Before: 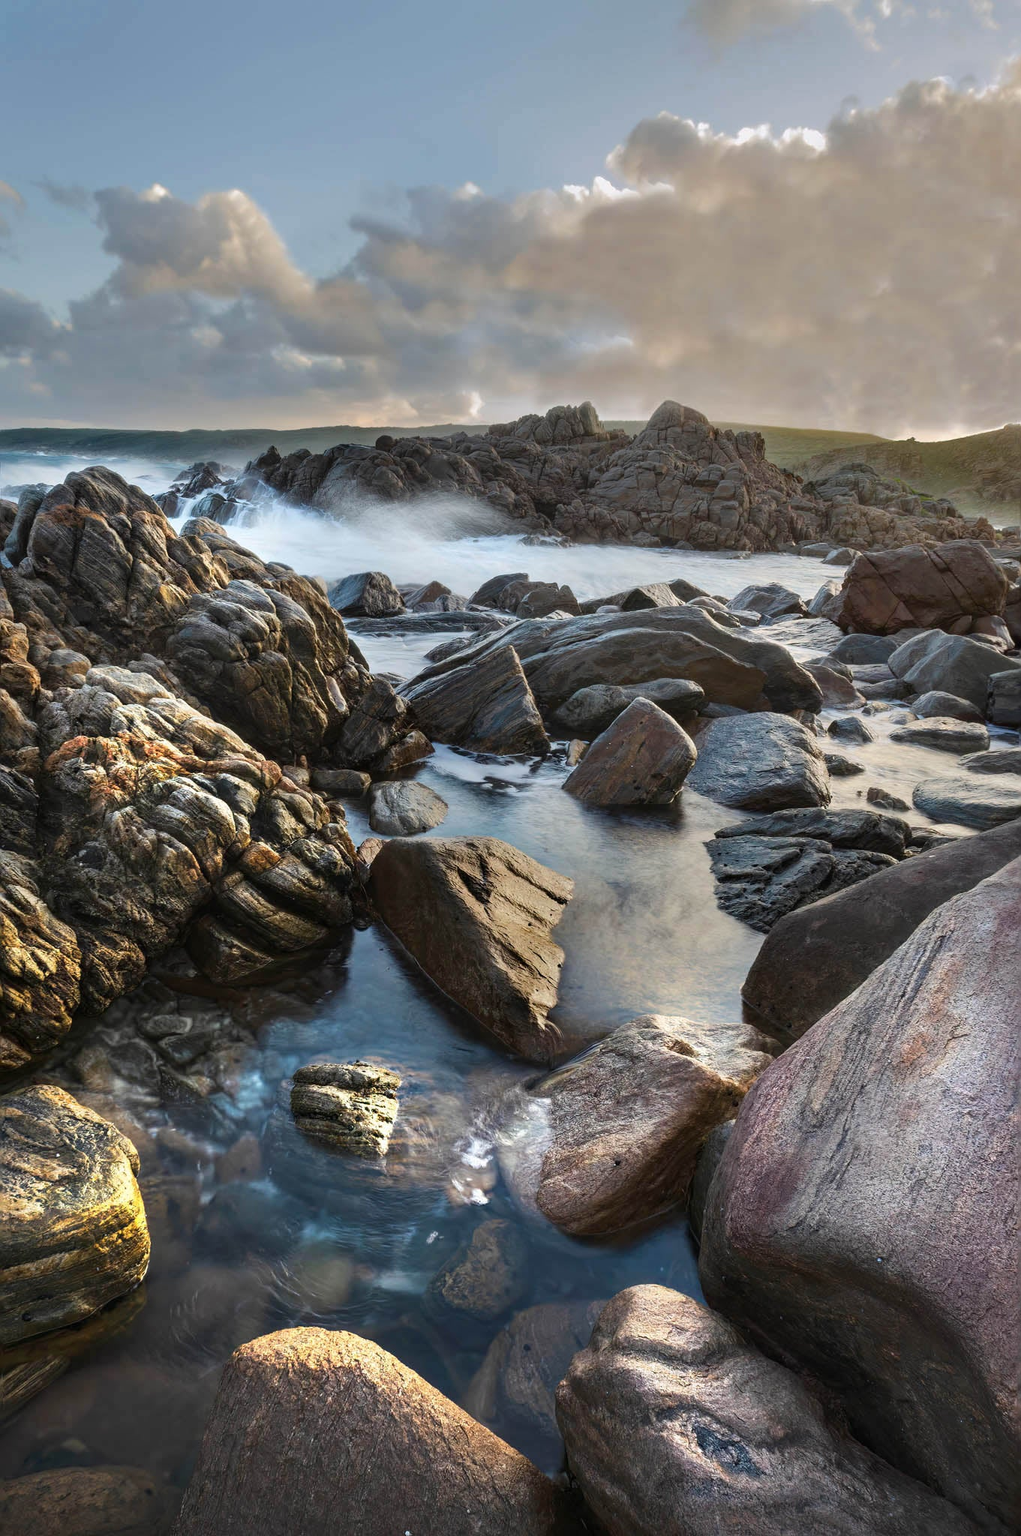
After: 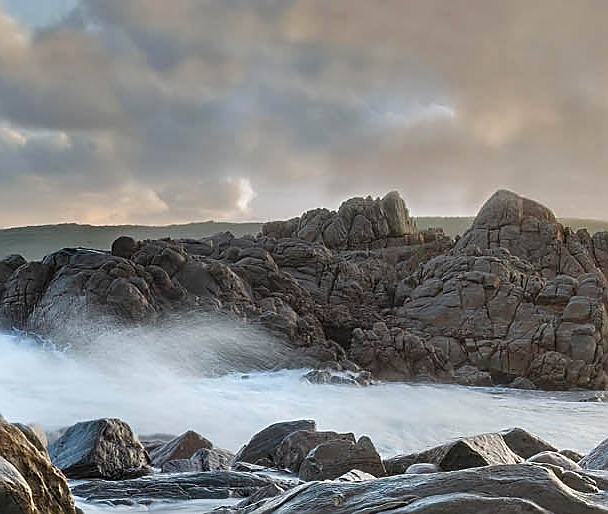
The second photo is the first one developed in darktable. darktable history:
sharpen: radius 1.4, amount 1.25, threshold 0.7
crop: left 28.64%, top 16.832%, right 26.637%, bottom 58.055%
